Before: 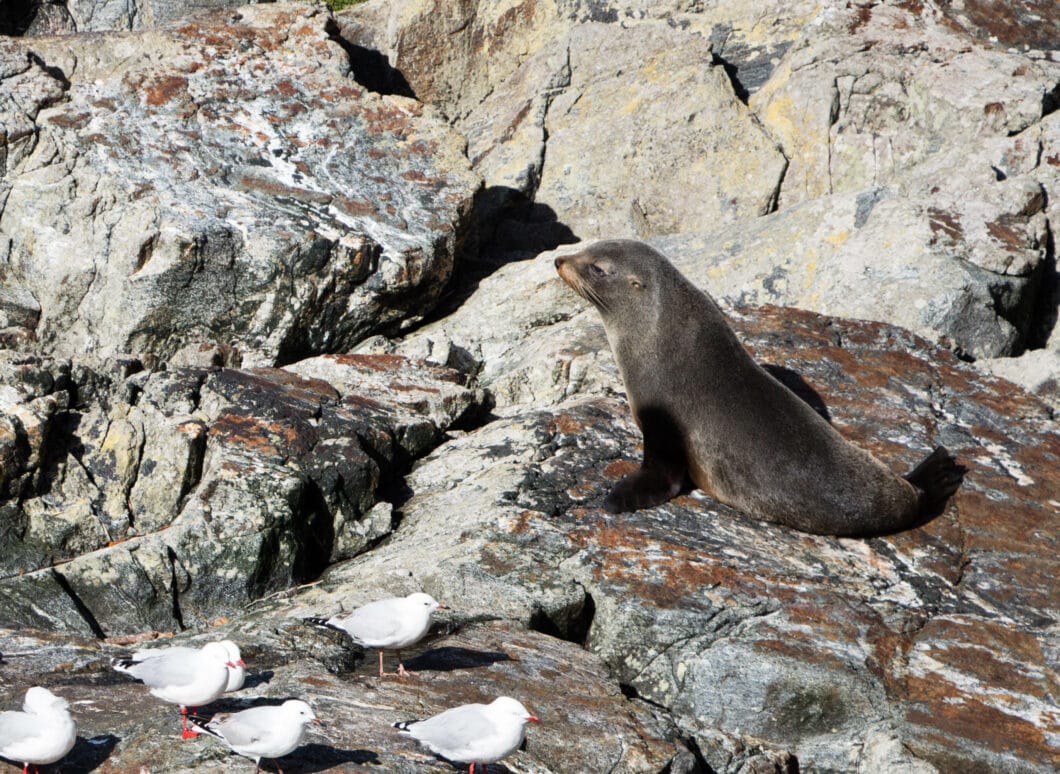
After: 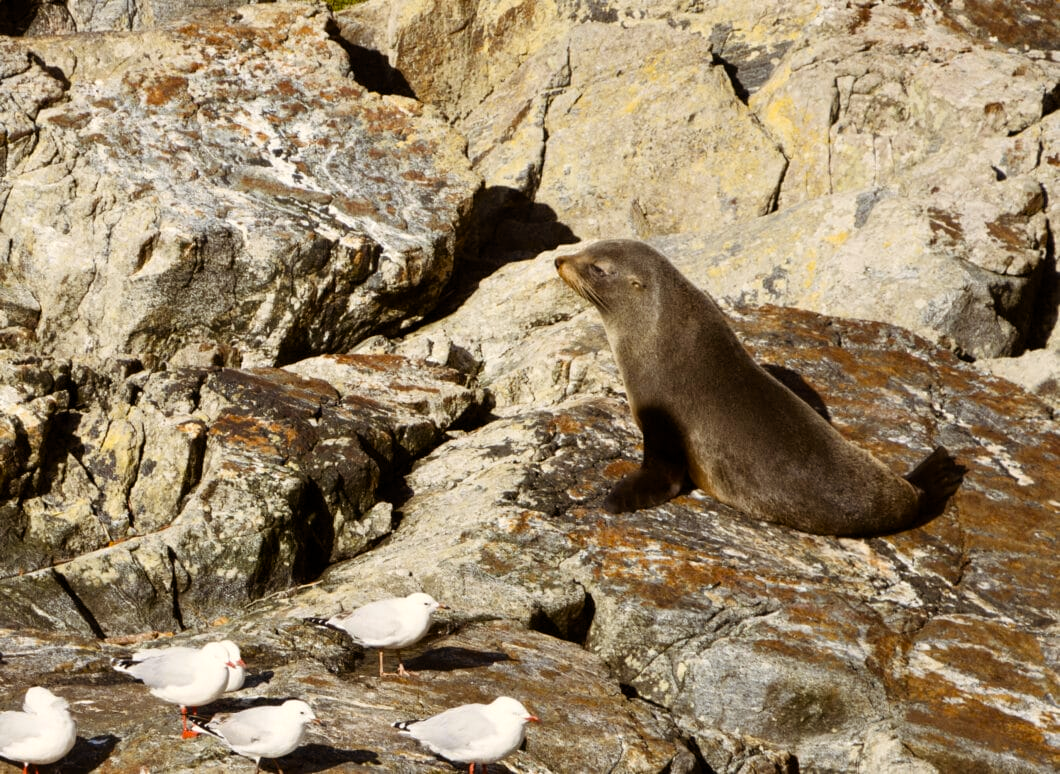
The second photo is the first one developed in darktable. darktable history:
color balance rgb: shadows lift › chroma 4.41%, shadows lift › hue 27°, power › chroma 2.5%, power › hue 70°, highlights gain › chroma 1%, highlights gain › hue 27°, saturation formula JzAzBz (2021)
color contrast: green-magenta contrast 0.85, blue-yellow contrast 1.25, unbound 0
